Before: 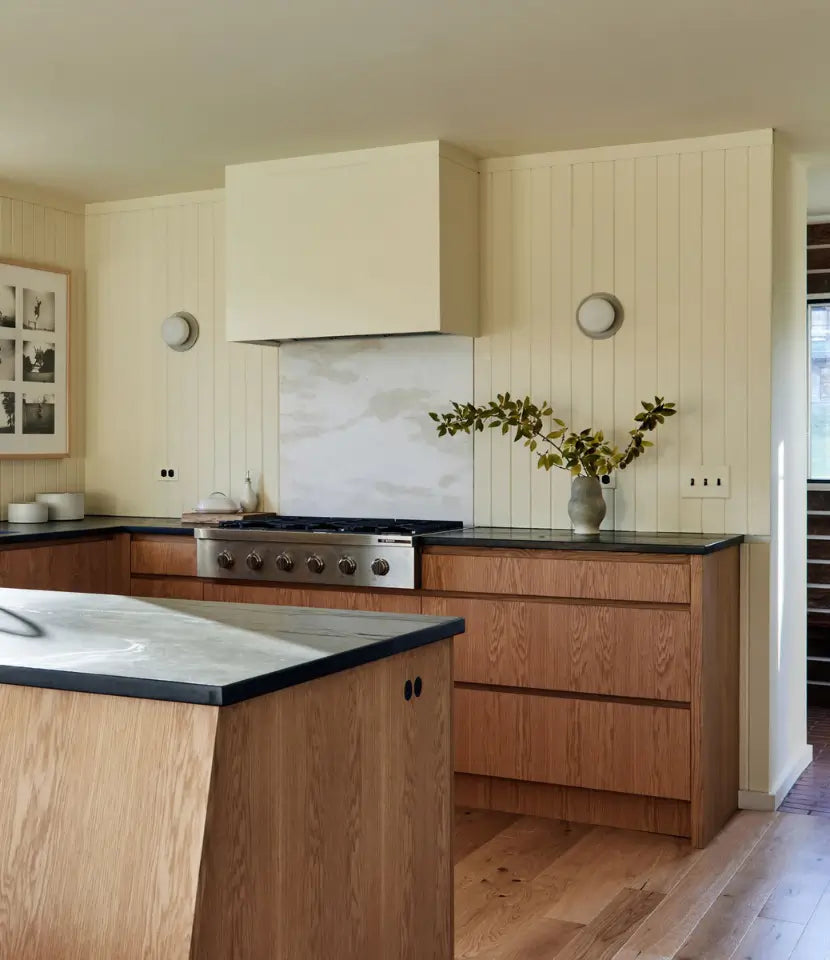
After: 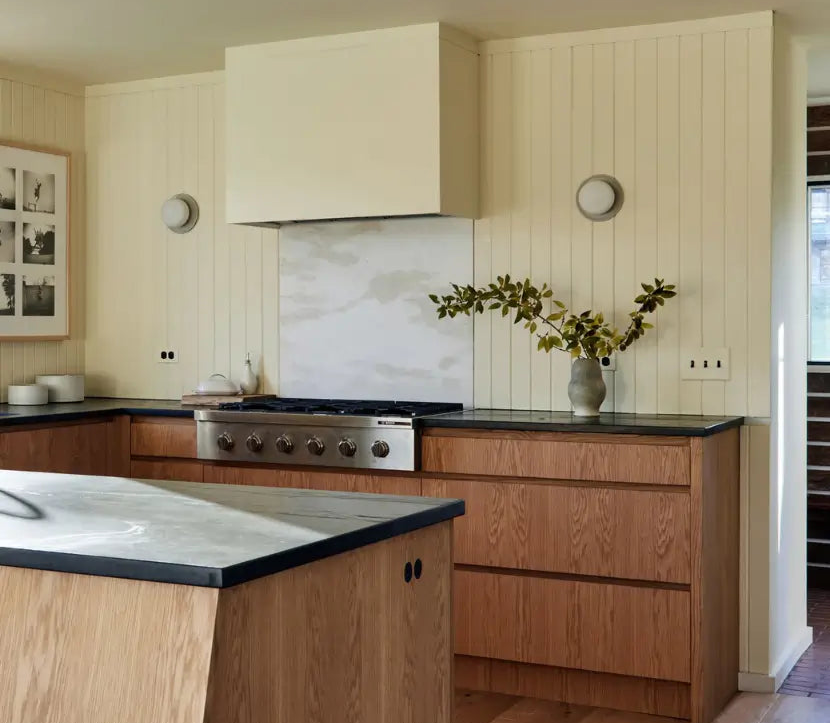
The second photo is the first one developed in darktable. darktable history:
crop and rotate: top 12.305%, bottom 12.284%
